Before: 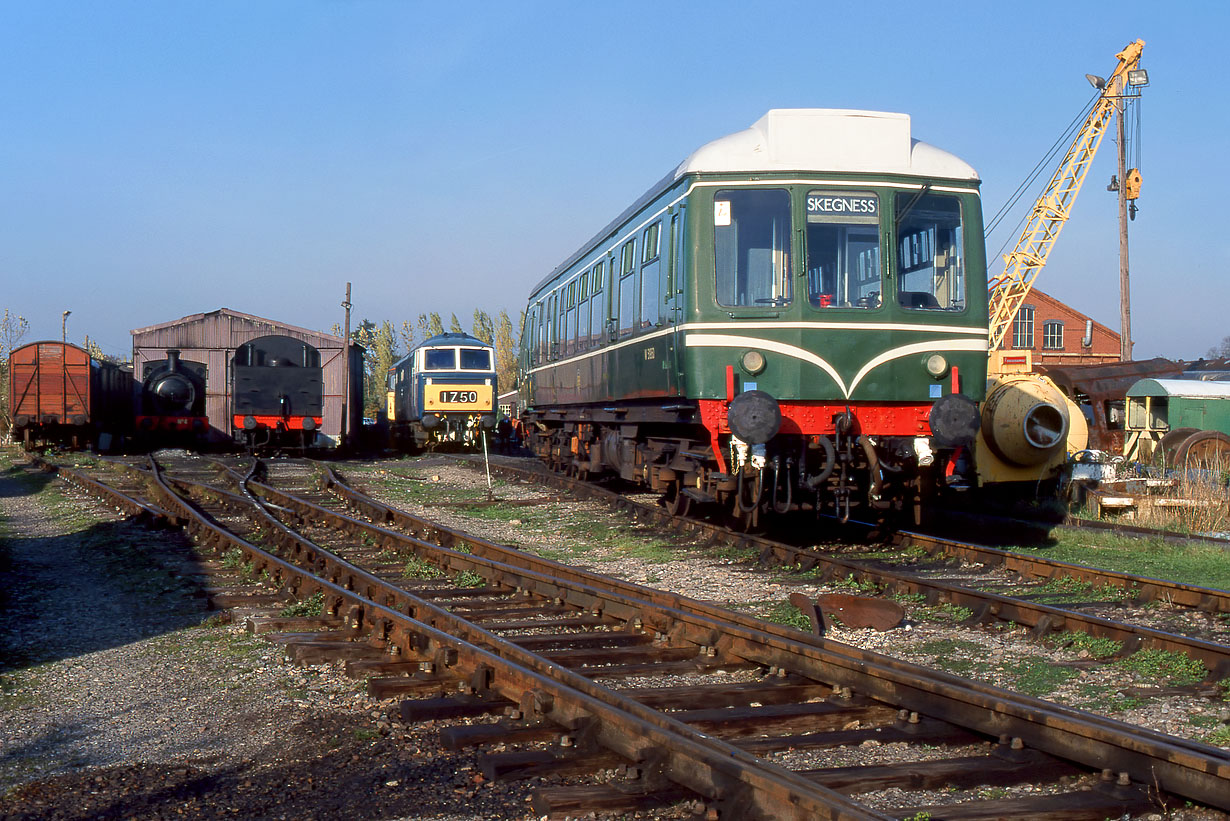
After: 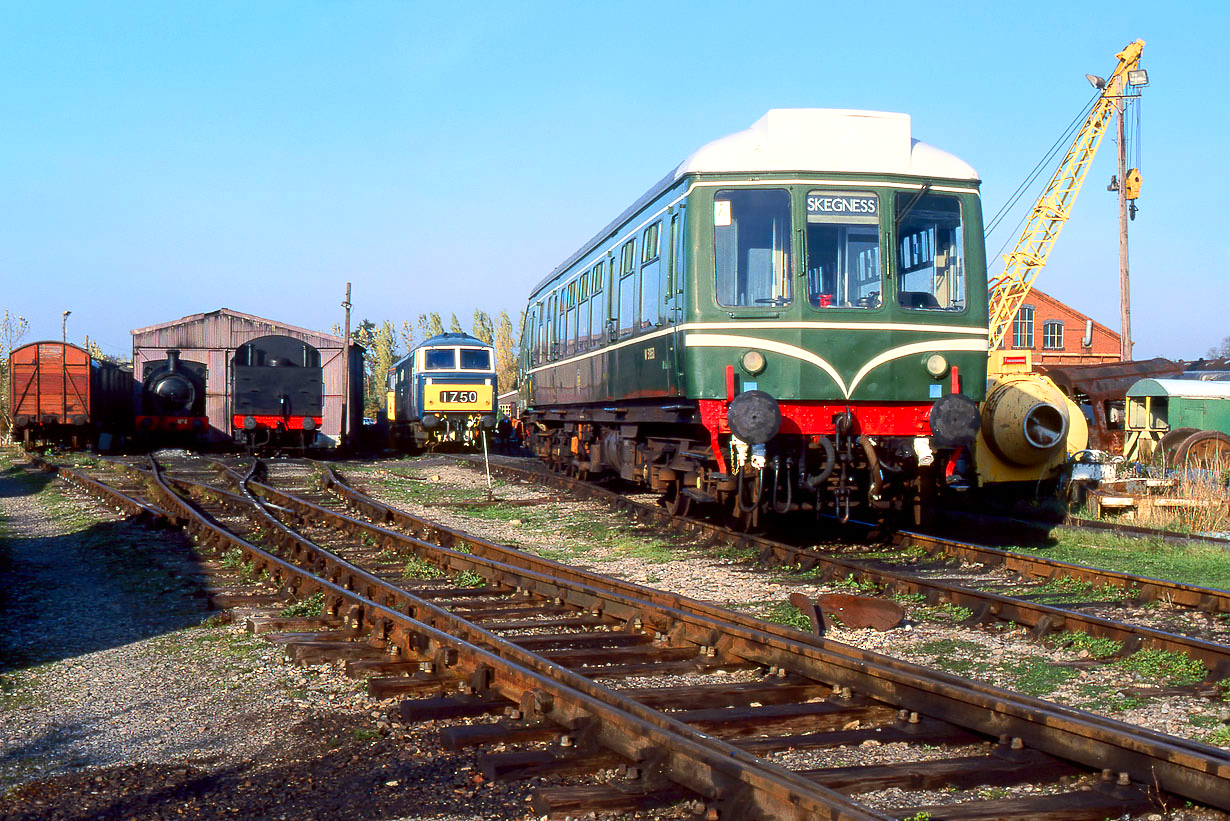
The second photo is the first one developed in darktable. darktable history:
exposure: exposure 0.201 EV, compensate highlight preservation false
contrast brightness saturation: contrast 0.235, brightness 0.112, saturation 0.285
